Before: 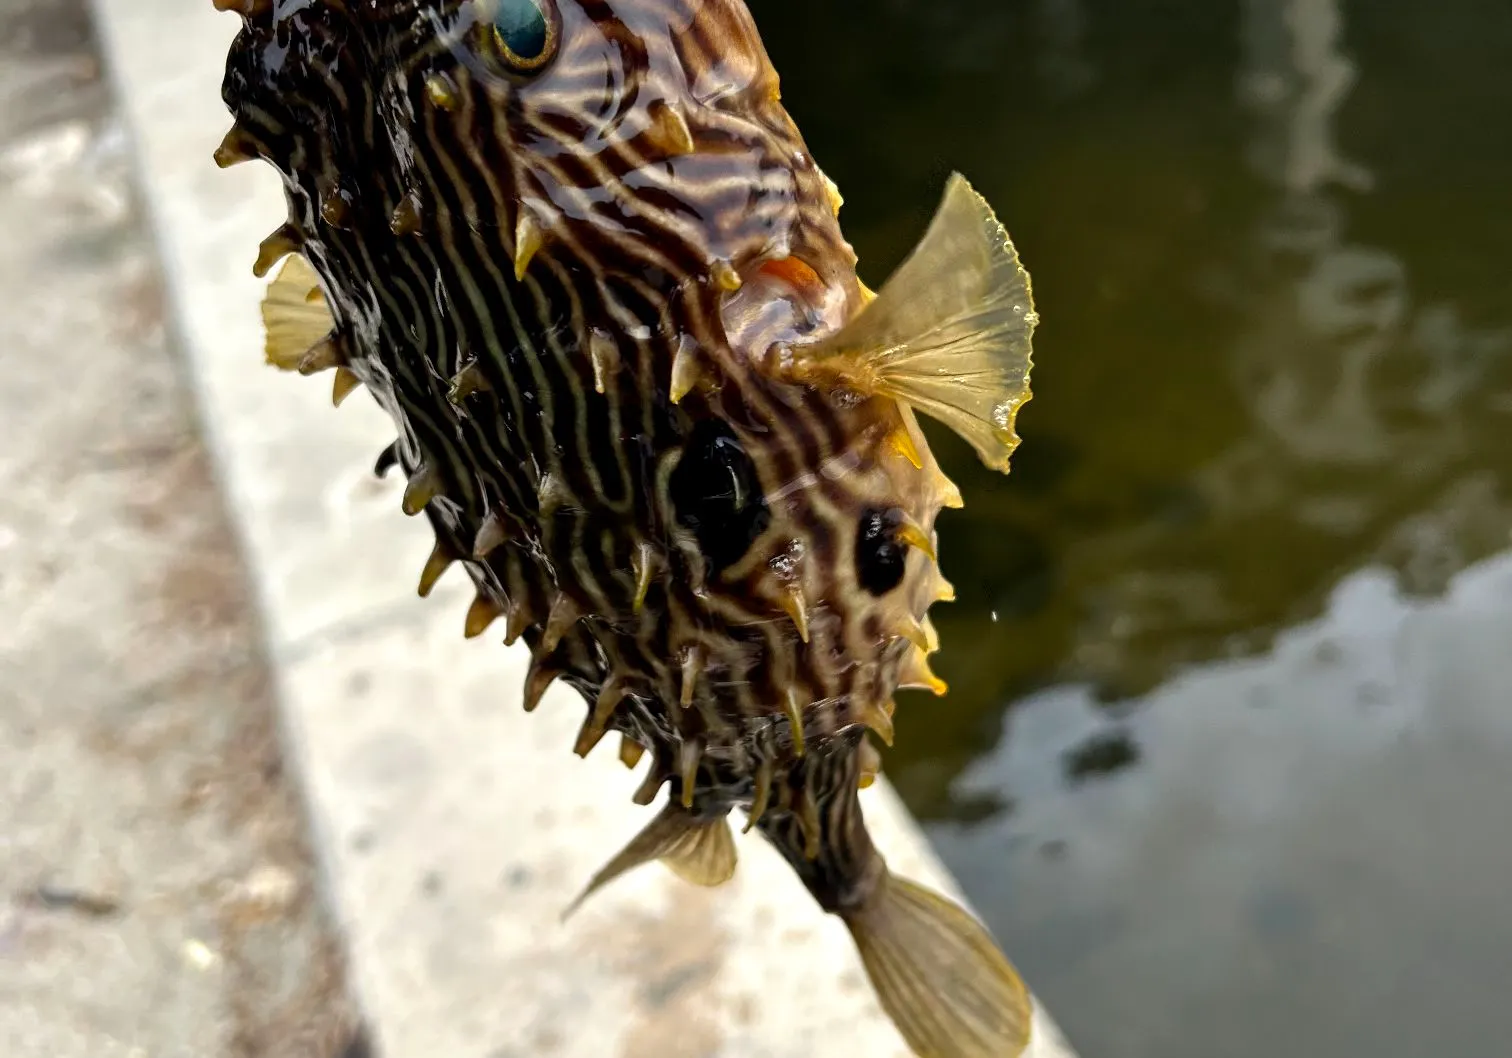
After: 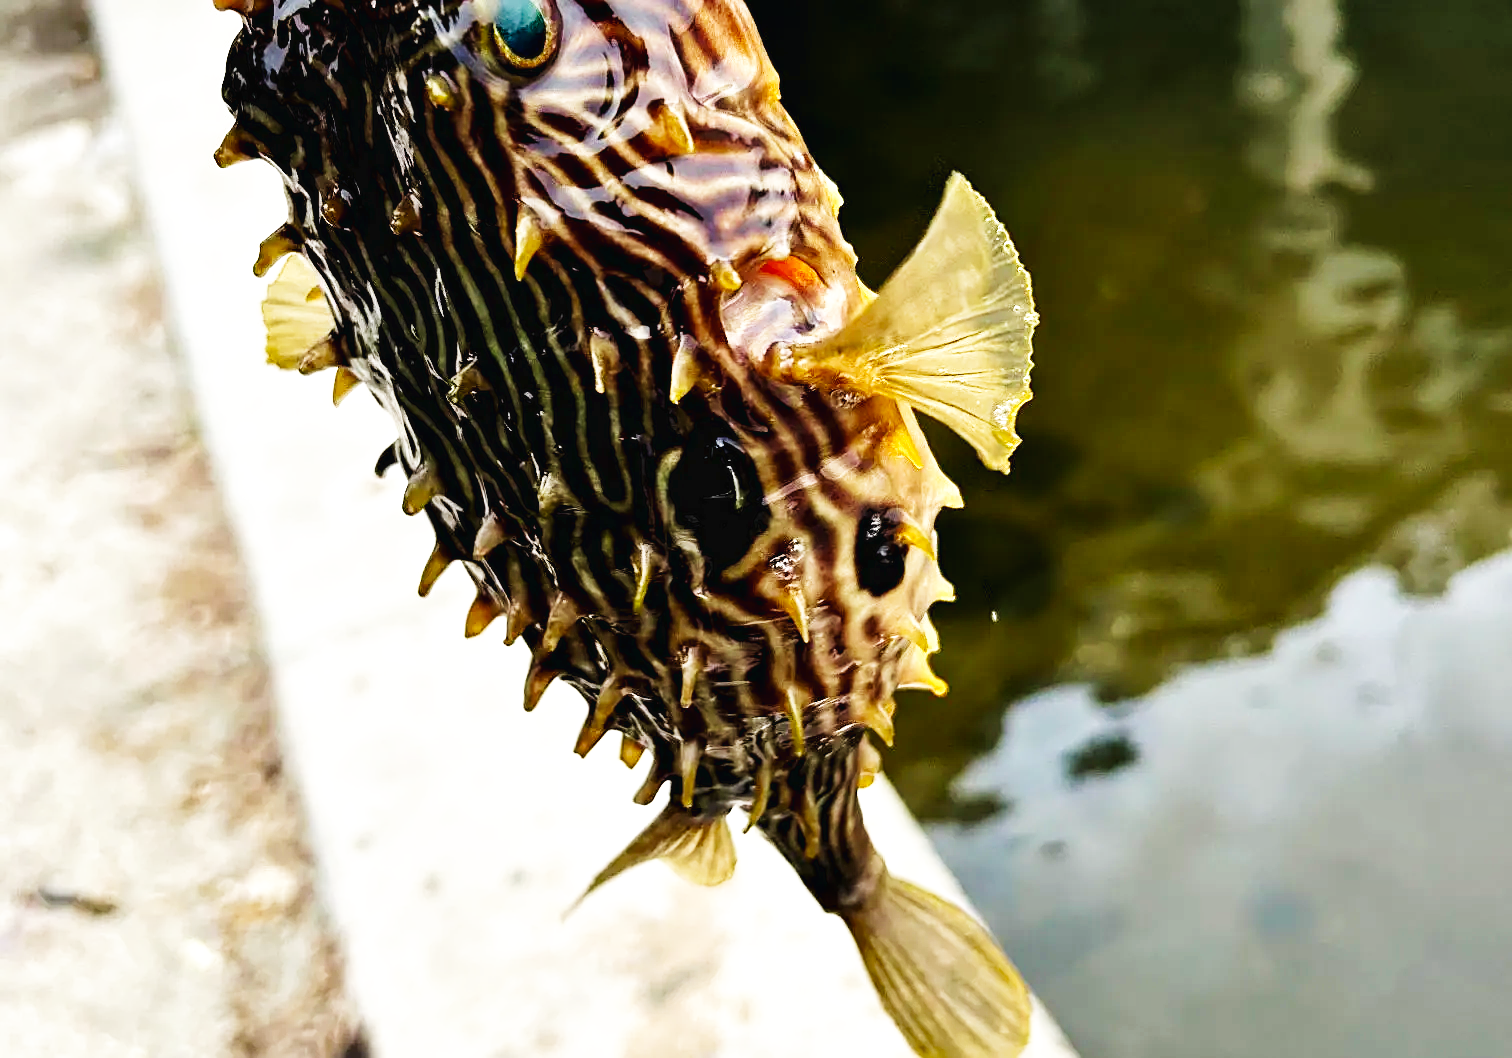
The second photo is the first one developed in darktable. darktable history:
shadows and highlights: shadows 22.7, highlights -48.71, soften with gaussian
base curve: curves: ch0 [(0, 0.003) (0.001, 0.002) (0.006, 0.004) (0.02, 0.022) (0.048, 0.086) (0.094, 0.234) (0.162, 0.431) (0.258, 0.629) (0.385, 0.8) (0.548, 0.918) (0.751, 0.988) (1, 1)], preserve colors none
sharpen: on, module defaults
velvia: on, module defaults
